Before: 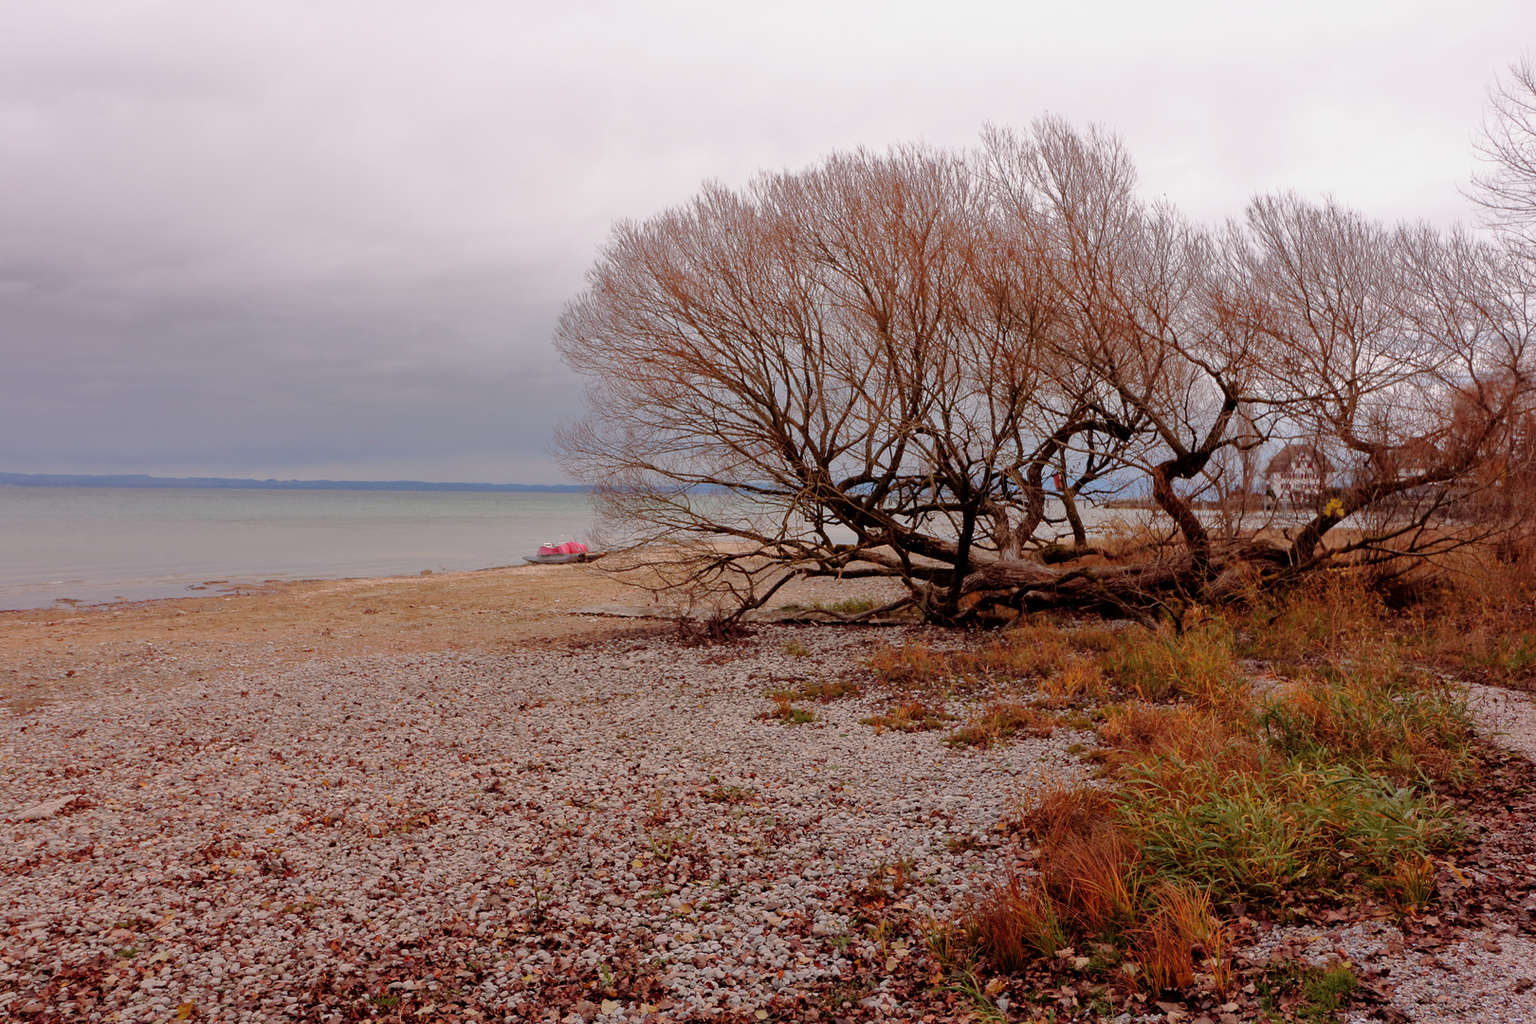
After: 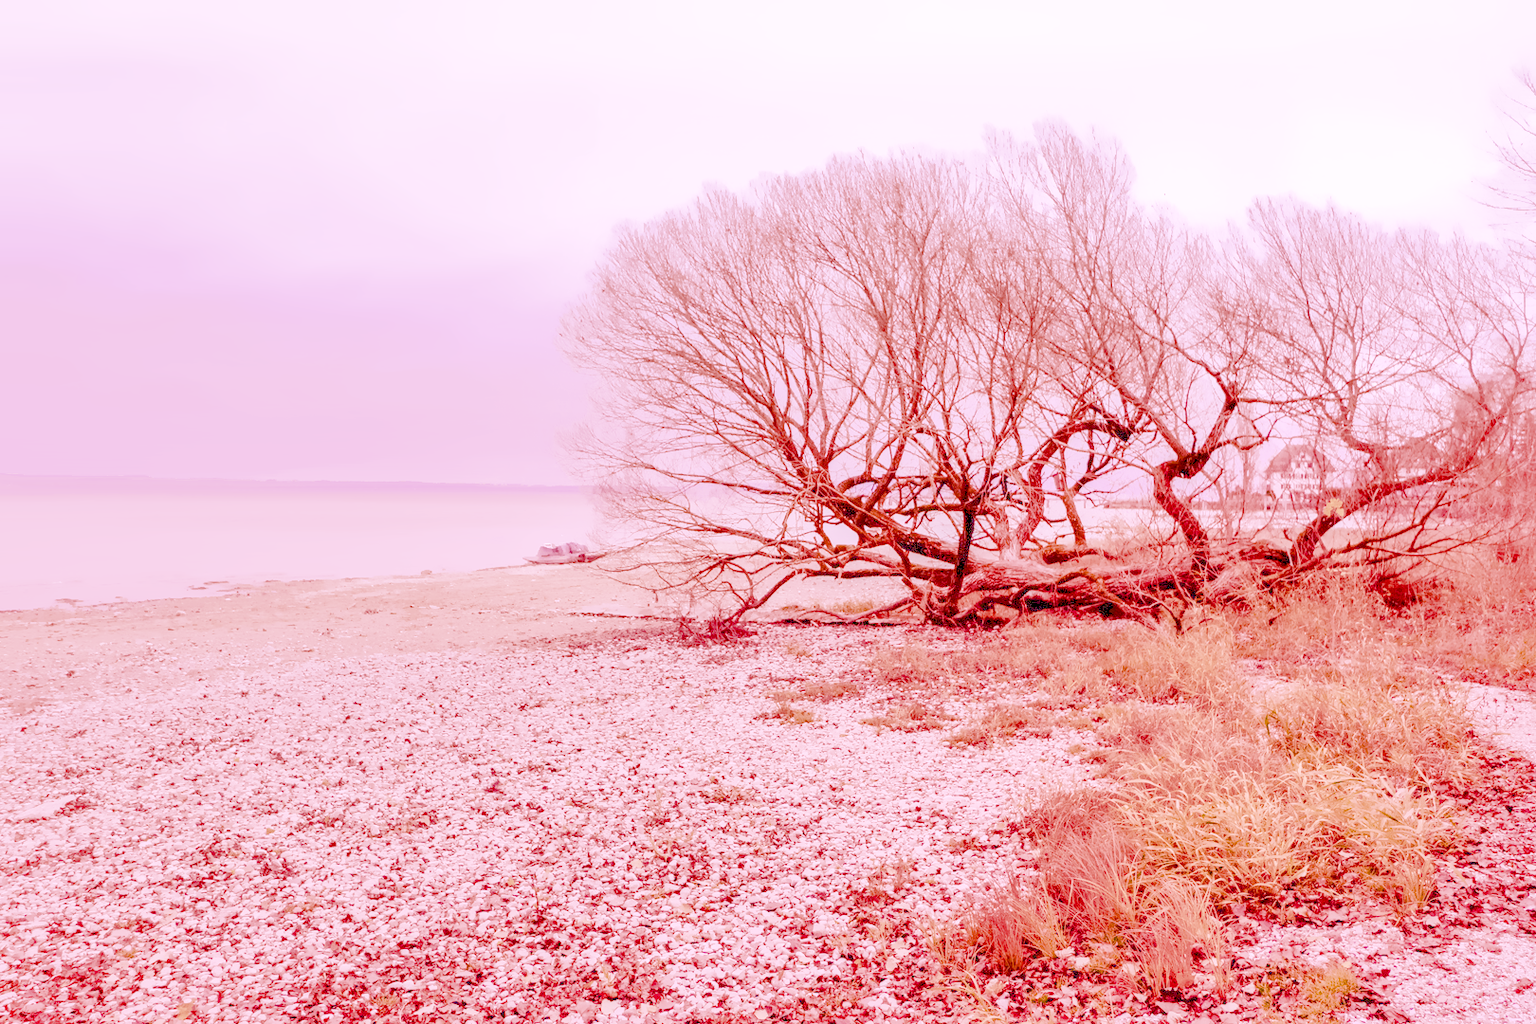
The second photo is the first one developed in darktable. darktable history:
white balance: red 2.229, blue 1.46
filmic rgb: black relative exposure -6.68 EV, white relative exposure 4.56 EV, hardness 3.25
raw chromatic aberrations: on, module defaults
color balance rgb: perceptual saturation grading › global saturation 25%, global vibrance 20%
highlight reconstruction: method reconstruct color, iterations 1, diameter of reconstruction 64 px
hot pixels: on, module defaults
exposure: black level correction 0.001, exposure 1.822 EV, compensate exposure bias true, compensate highlight preservation false
denoise (profiled): preserve shadows 1.38, scattering 0.008, a [-1, 0, 0], compensate highlight preservation false
lens correction: scale 1.01, crop 1, focal 100, aperture 2.8, distance 11.19, camera "Canon EOS RP", lens "Canon RF 100mm F2.8L Macro IS USM"
tone equalizer "relight: fill-in": -7 EV 0.15 EV, -6 EV 0.6 EV, -5 EV 1.15 EV, -4 EV 1.33 EV, -3 EV 1.15 EV, -2 EV 0.6 EV, -1 EV 0.15 EV, mask exposure compensation -0.5 EV
shadows and highlights: on, module defaults
local contrast: highlights 35%, detail 135%
